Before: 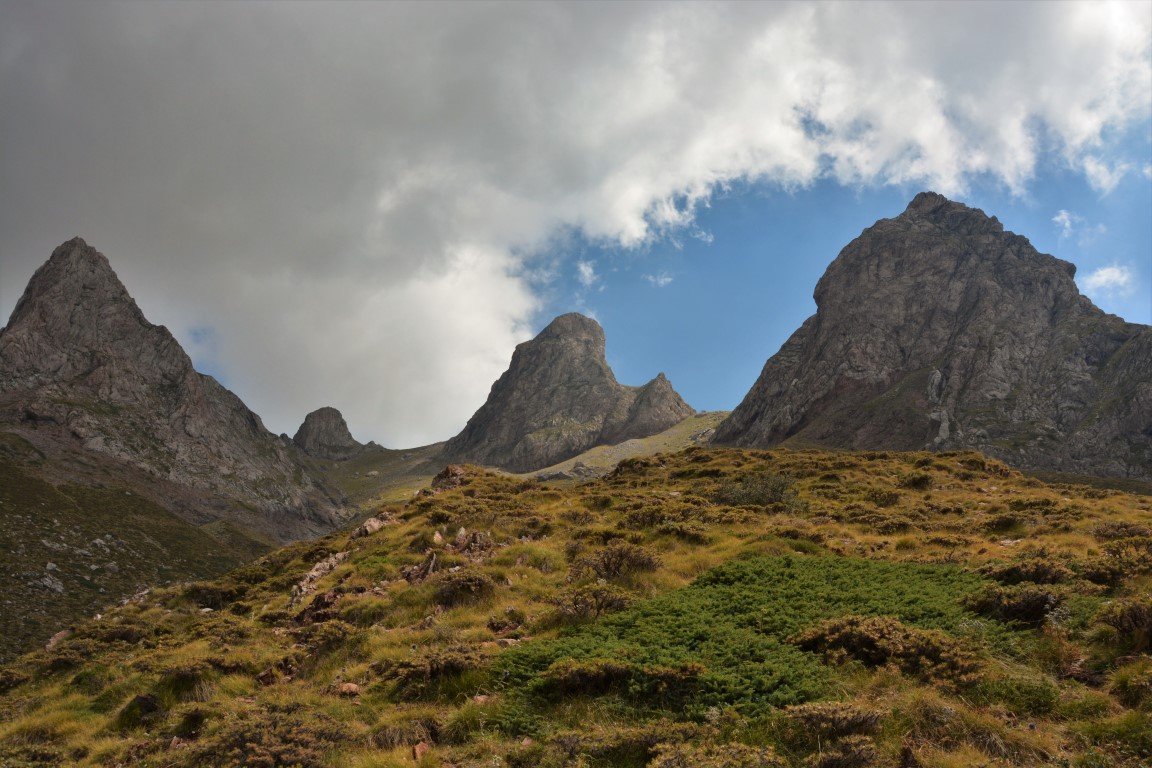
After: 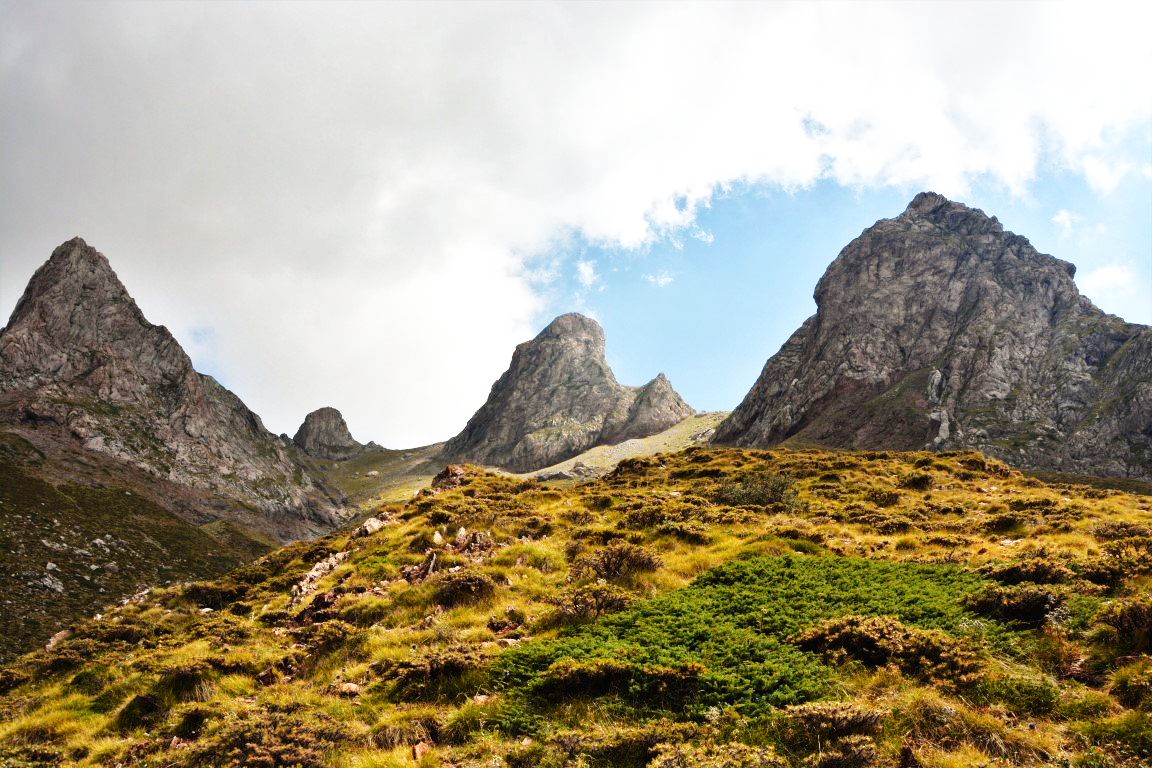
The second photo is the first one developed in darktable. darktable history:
white balance: emerald 1
tone equalizer: -8 EV -0.417 EV, -7 EV -0.389 EV, -6 EV -0.333 EV, -5 EV -0.222 EV, -3 EV 0.222 EV, -2 EV 0.333 EV, -1 EV 0.389 EV, +0 EV 0.417 EV, edges refinement/feathering 500, mask exposure compensation -1.57 EV, preserve details no
base curve: curves: ch0 [(0, 0.003) (0.001, 0.002) (0.006, 0.004) (0.02, 0.022) (0.048, 0.086) (0.094, 0.234) (0.162, 0.431) (0.258, 0.629) (0.385, 0.8) (0.548, 0.918) (0.751, 0.988) (1, 1)], preserve colors none
